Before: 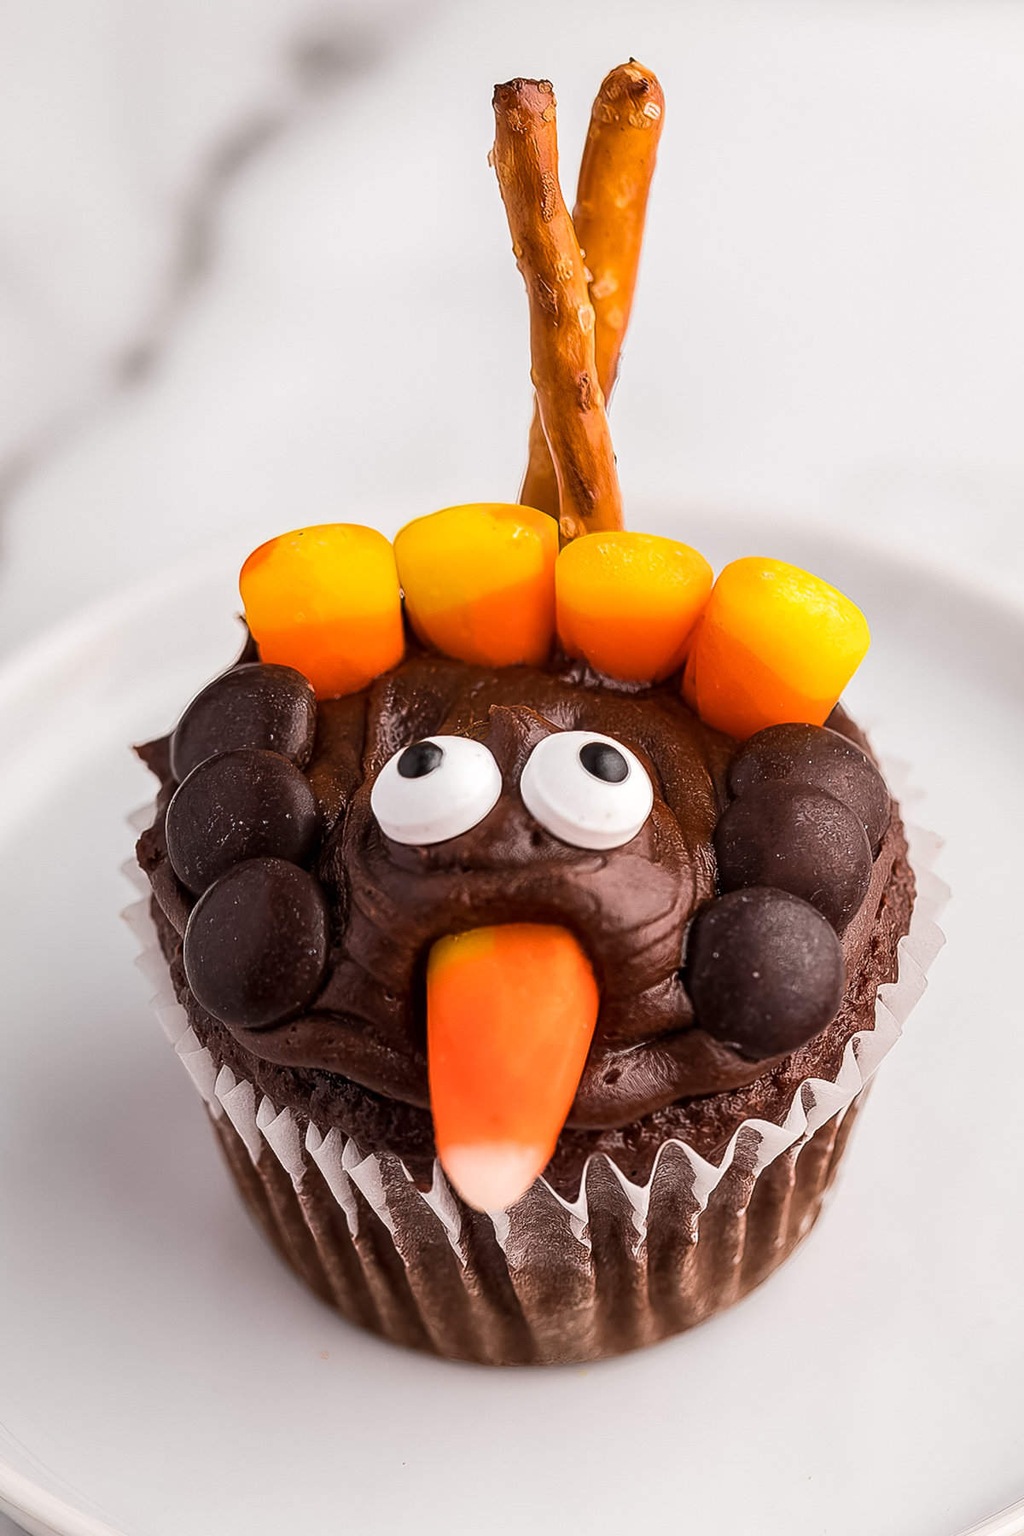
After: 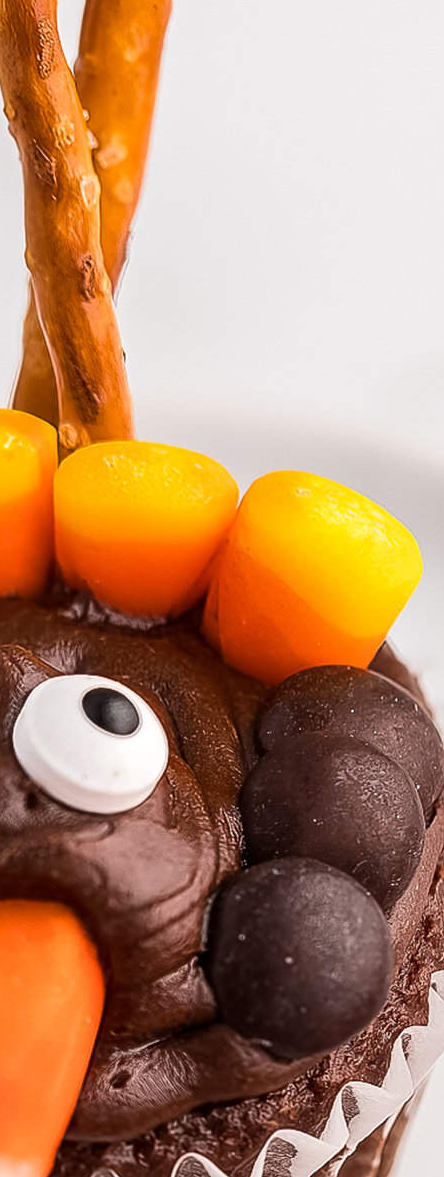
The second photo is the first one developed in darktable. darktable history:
crop and rotate: left 49.753%, top 10.129%, right 13.186%, bottom 24.461%
